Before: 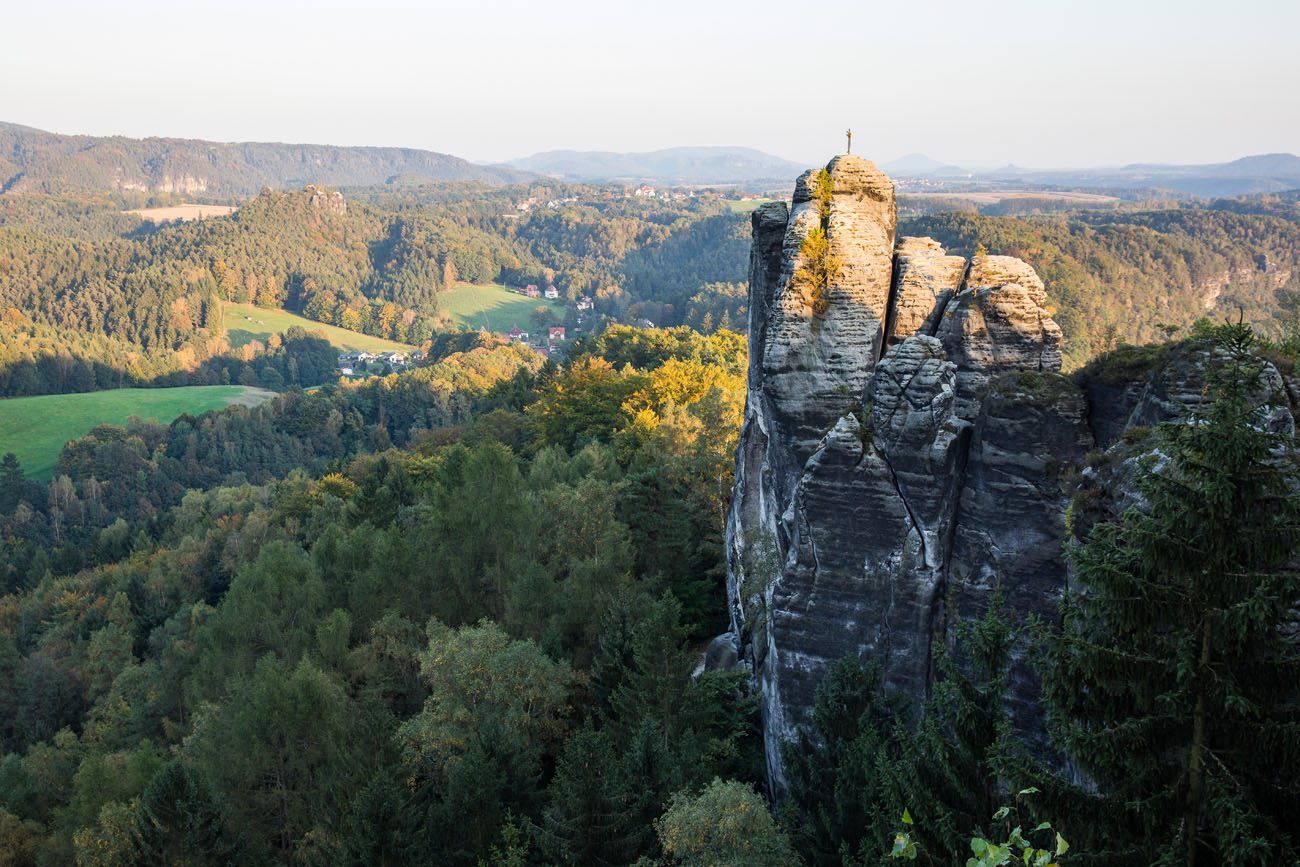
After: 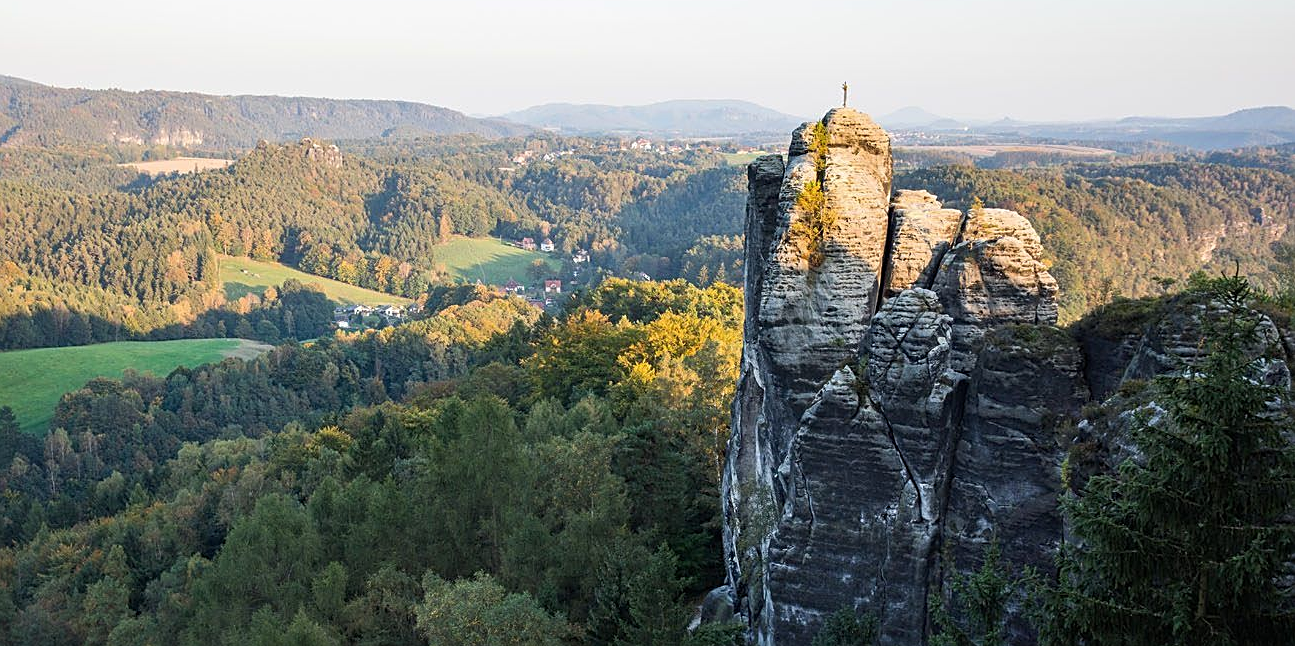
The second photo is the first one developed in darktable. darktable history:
sharpen: on, module defaults
crop: left 0.349%, top 5.529%, bottom 19.847%
